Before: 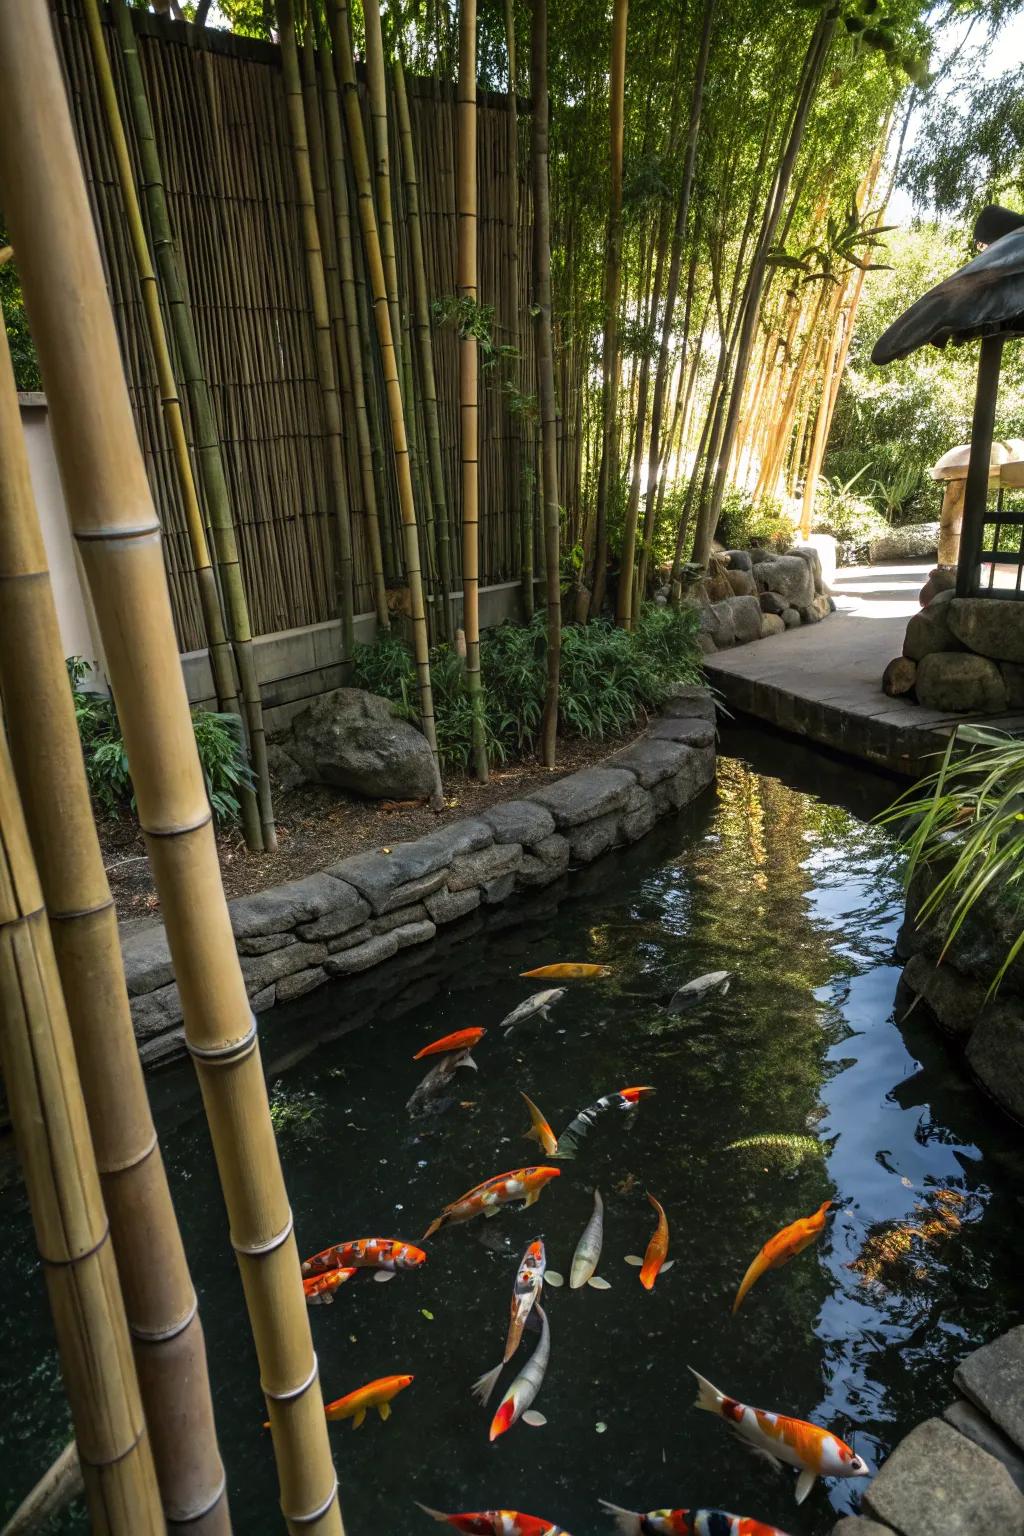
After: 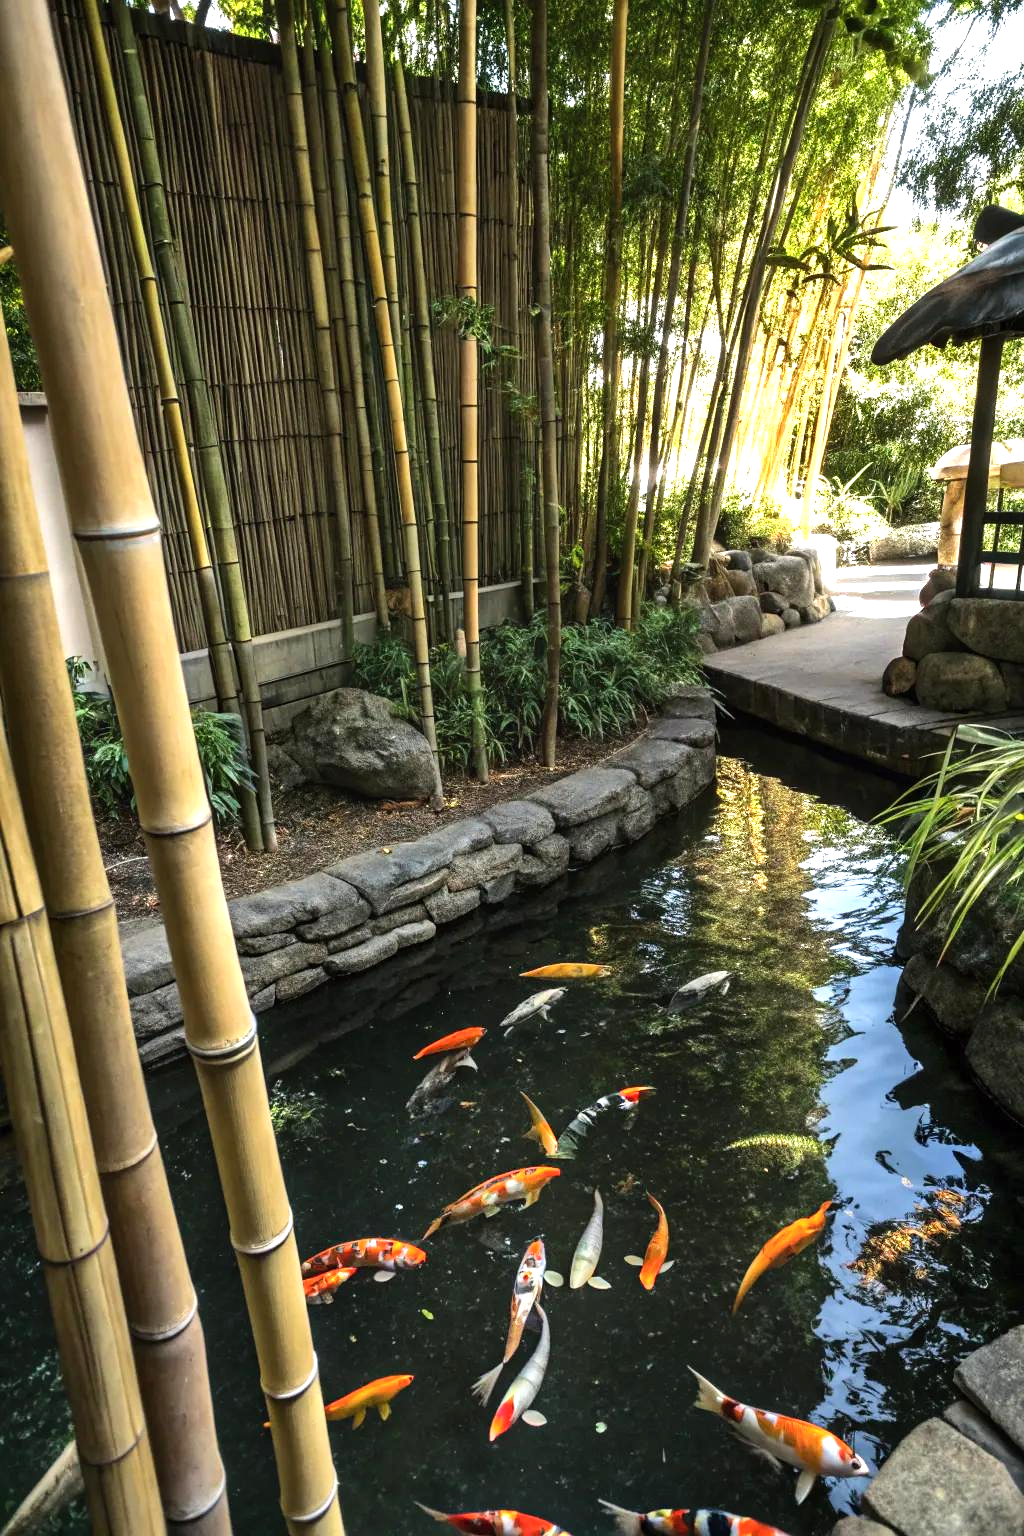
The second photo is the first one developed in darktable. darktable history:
shadows and highlights: shadows color adjustment 97.66%, soften with gaussian
exposure: exposure 0.6 EV, compensate highlight preservation false
tone equalizer: -8 EV -0.417 EV, -7 EV -0.389 EV, -6 EV -0.333 EV, -5 EV -0.222 EV, -3 EV 0.222 EV, -2 EV 0.333 EV, -1 EV 0.389 EV, +0 EV 0.417 EV, edges refinement/feathering 500, mask exposure compensation -1.57 EV, preserve details no
